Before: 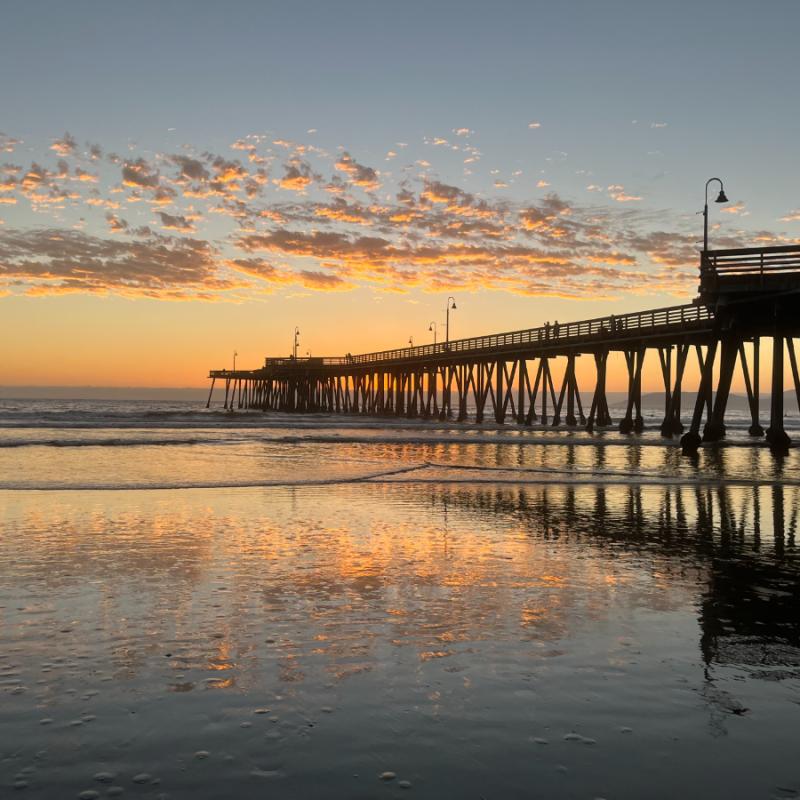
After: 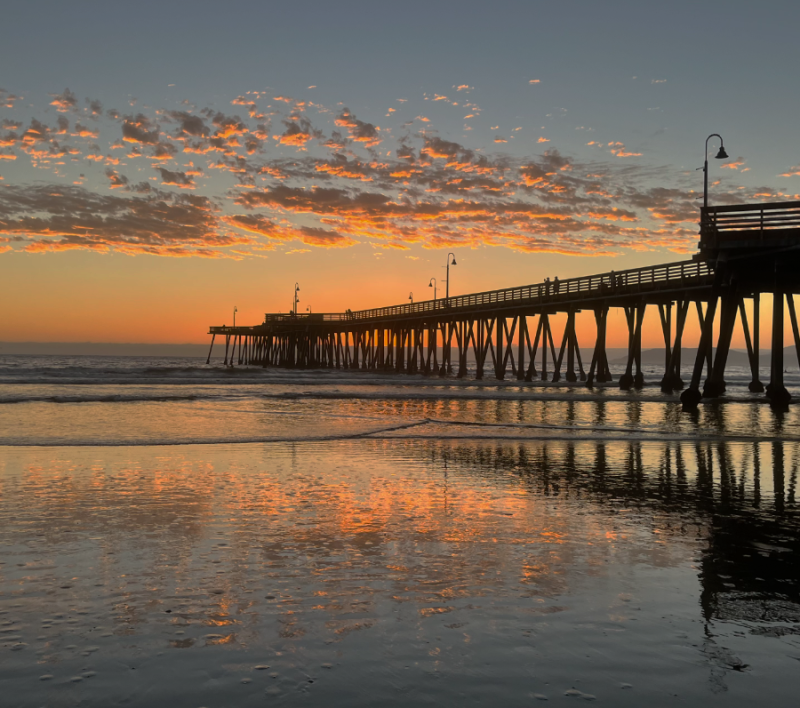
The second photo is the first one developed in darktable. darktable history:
crop and rotate: top 5.512%, bottom 5.871%
shadows and highlights: white point adjustment -3.56, highlights -63.36, soften with gaussian
base curve: curves: ch0 [(0, 0) (0.595, 0.418) (1, 1)], exposure shift 0.01, preserve colors none
